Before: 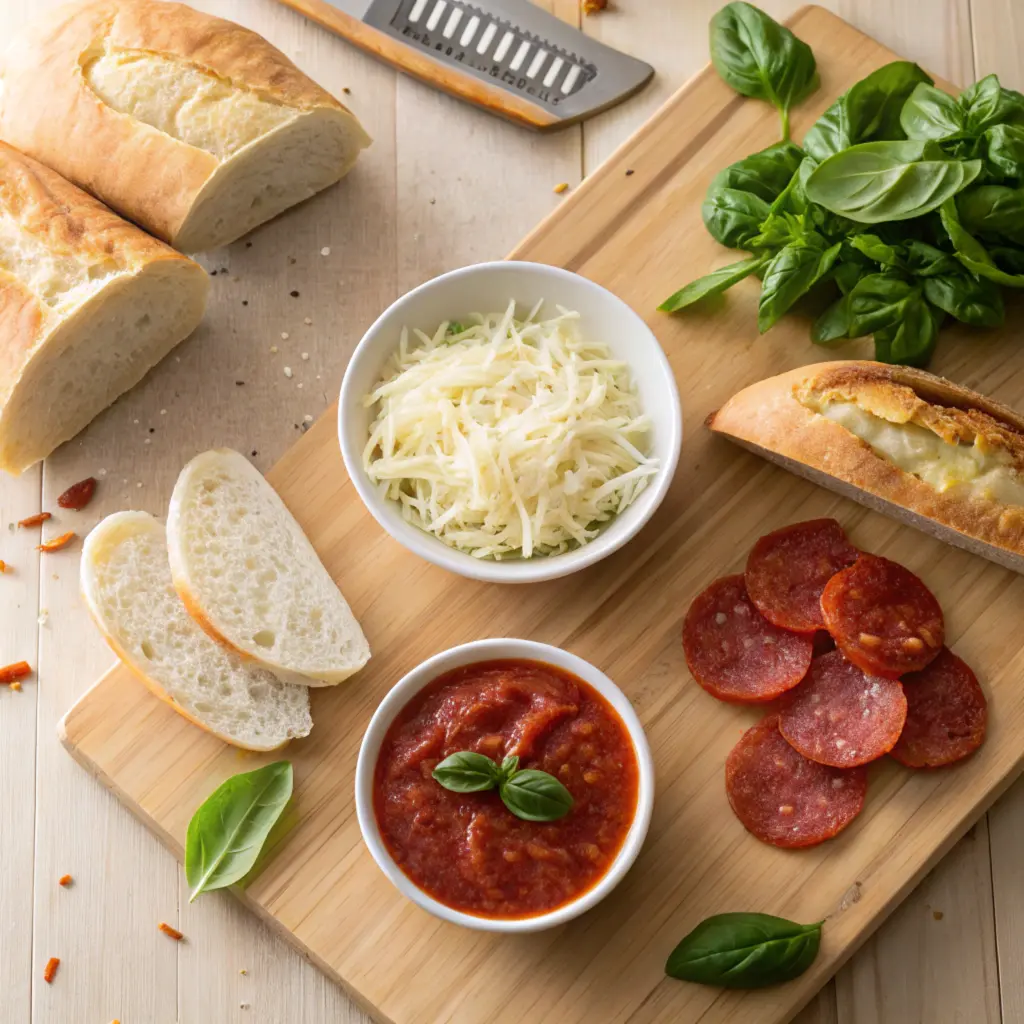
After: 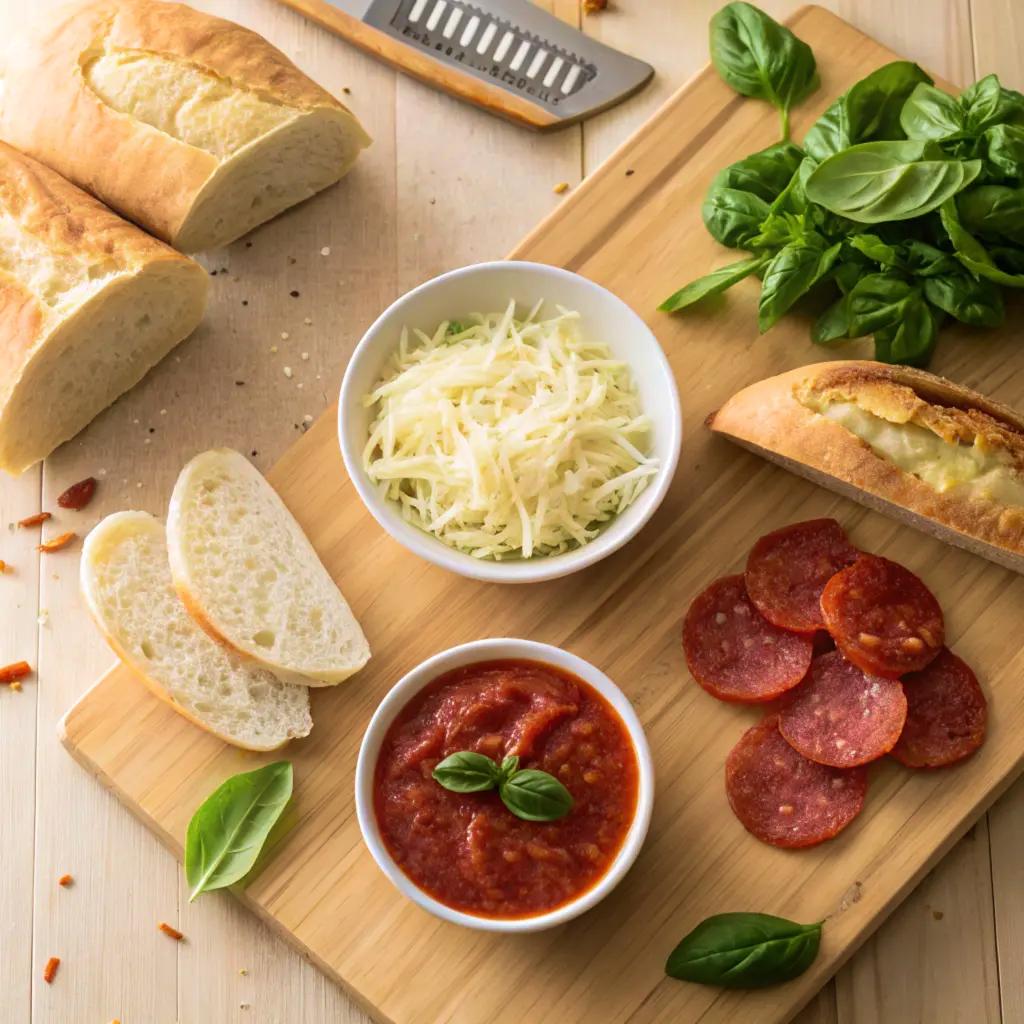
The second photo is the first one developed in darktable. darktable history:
velvia: strength 44.32%
